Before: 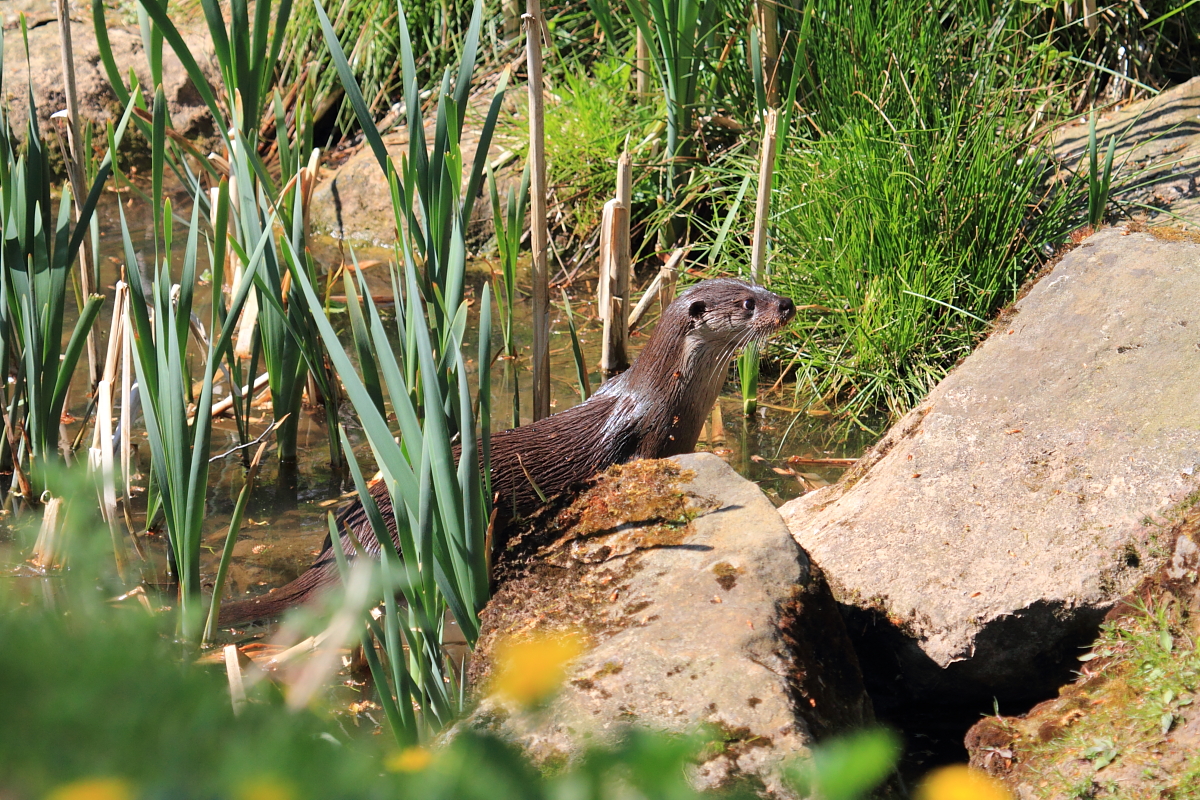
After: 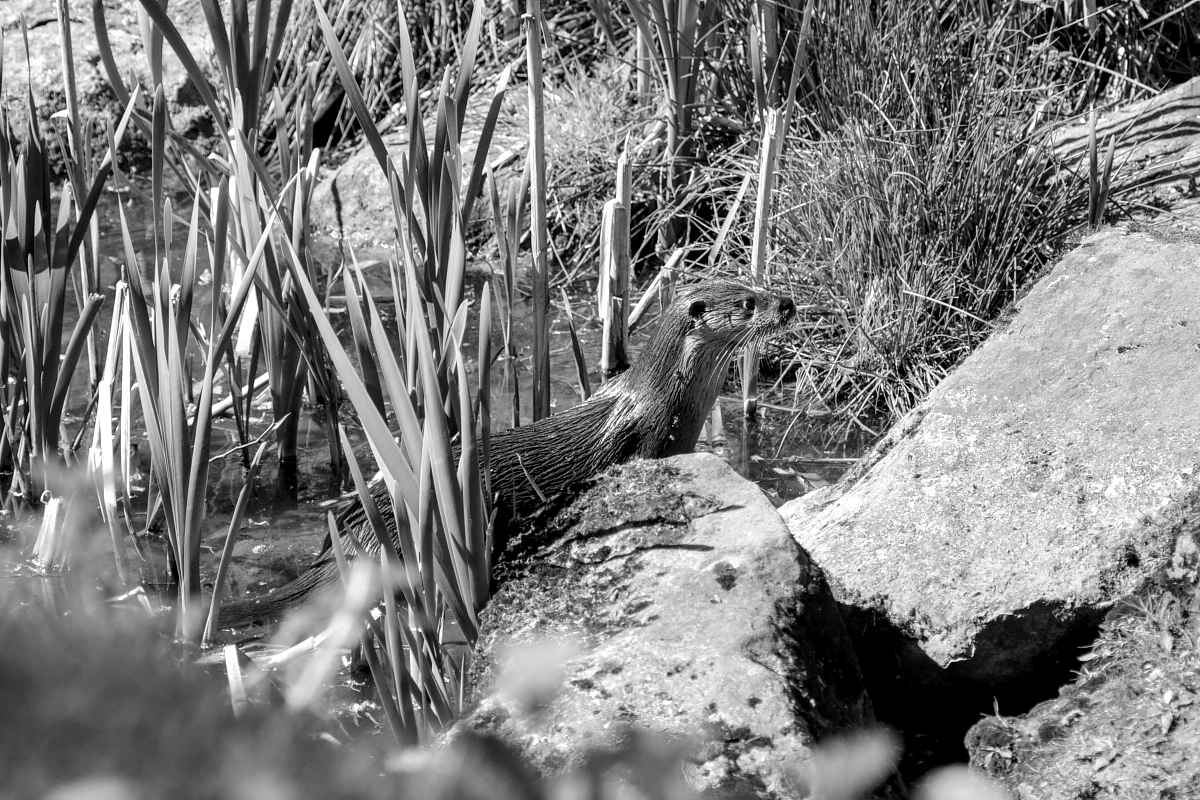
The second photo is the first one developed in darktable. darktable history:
local contrast: detail 150%
contrast brightness saturation: saturation -0.985
